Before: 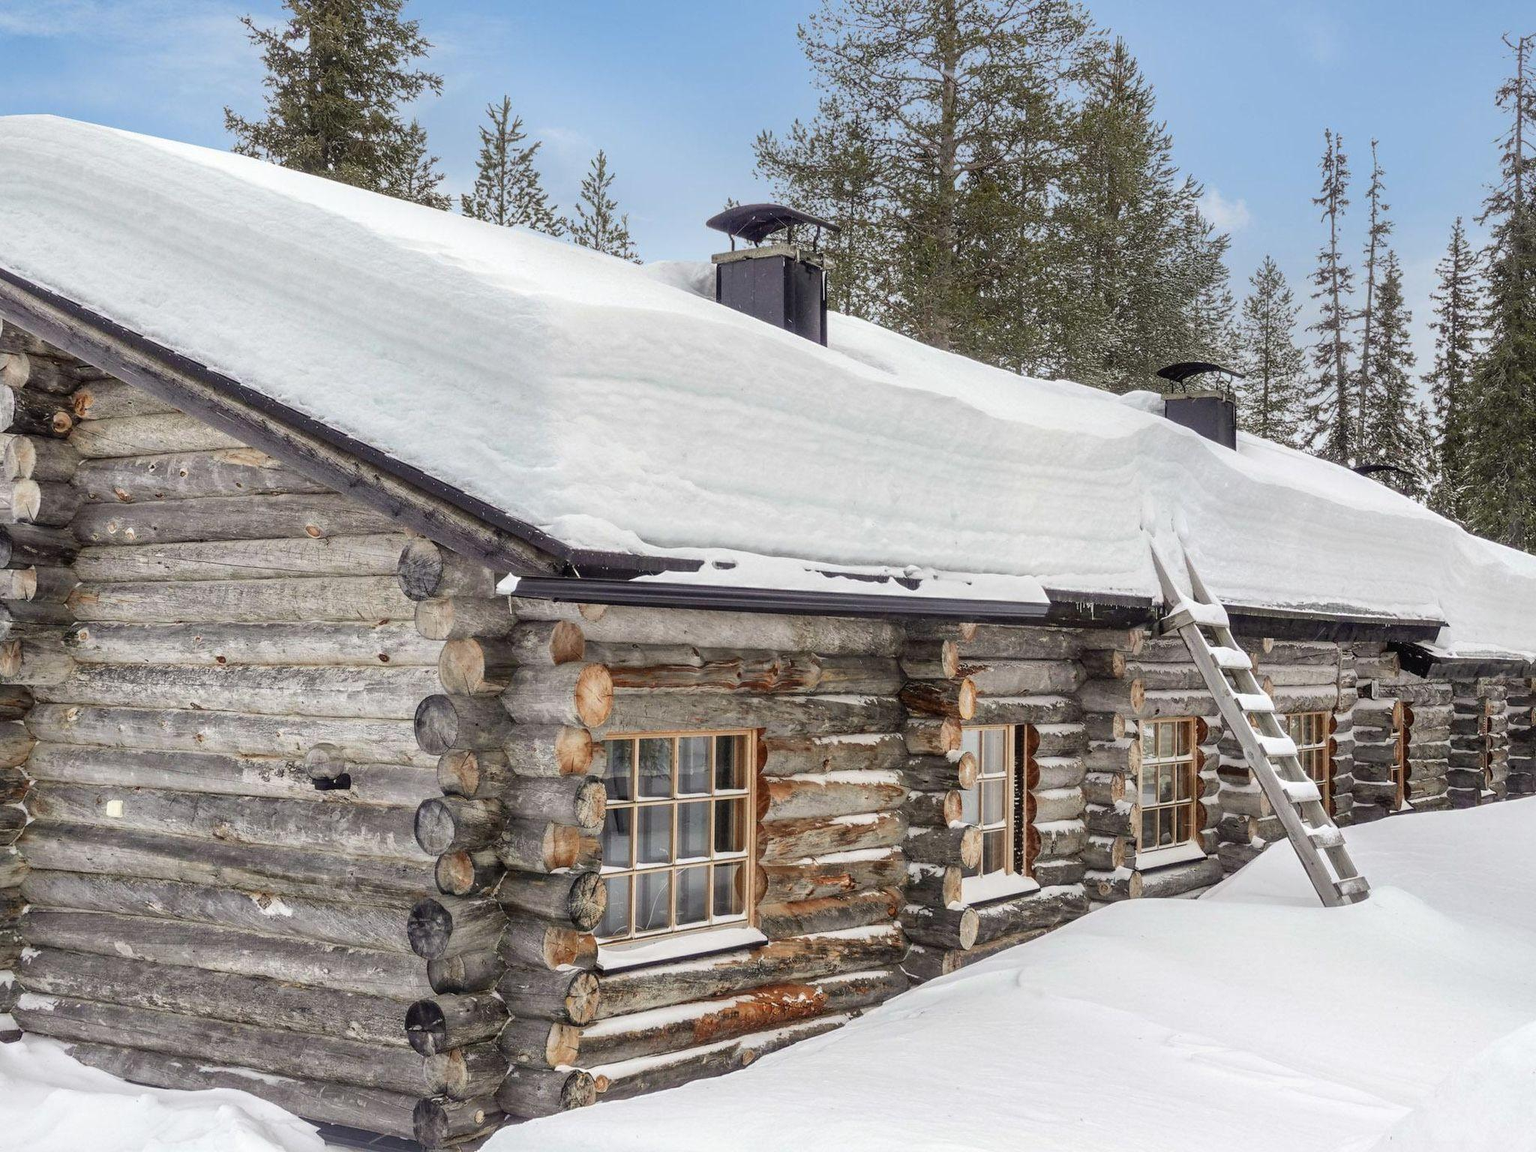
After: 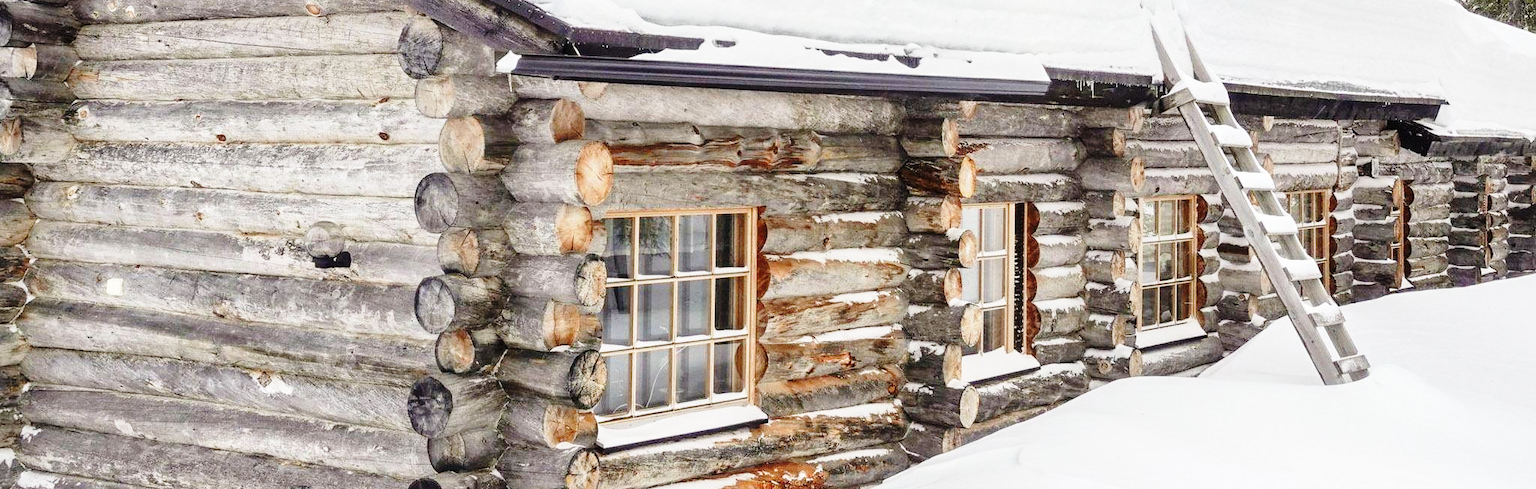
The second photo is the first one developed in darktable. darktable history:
base curve: curves: ch0 [(0, 0) (0.028, 0.03) (0.121, 0.232) (0.46, 0.748) (0.859, 0.968) (1, 1)], preserve colors none
crop: top 45.376%, bottom 12.152%
